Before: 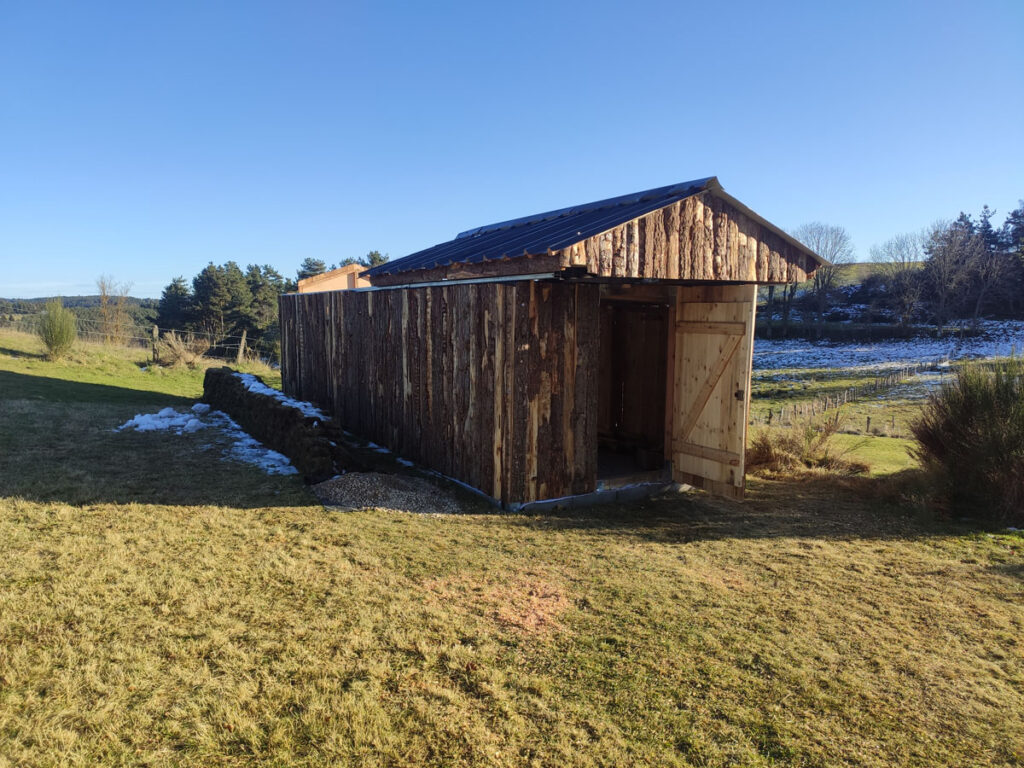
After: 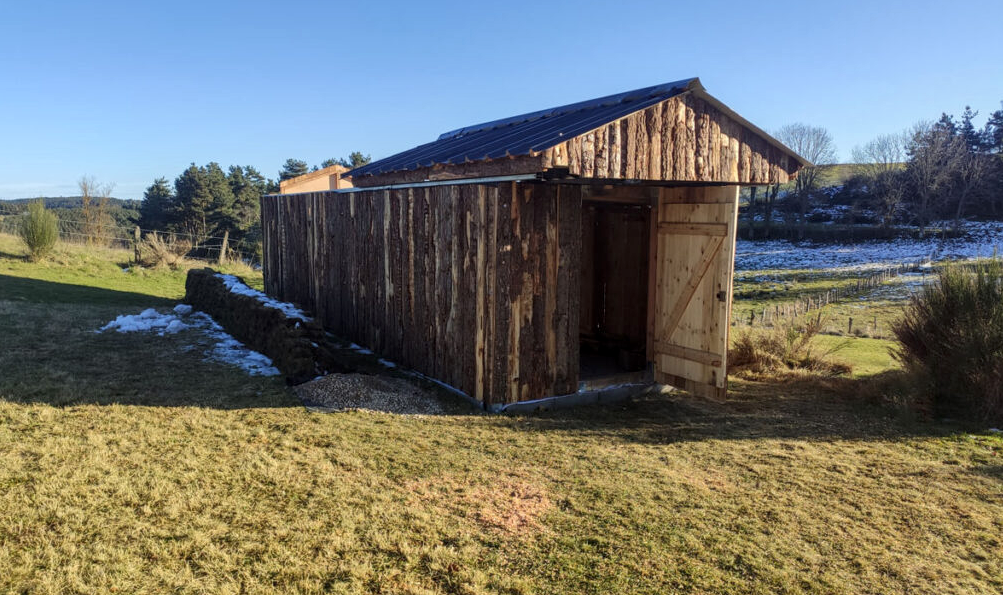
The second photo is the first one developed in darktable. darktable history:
local contrast: on, module defaults
crop and rotate: left 1.833%, top 12.919%, right 0.183%, bottom 9.559%
